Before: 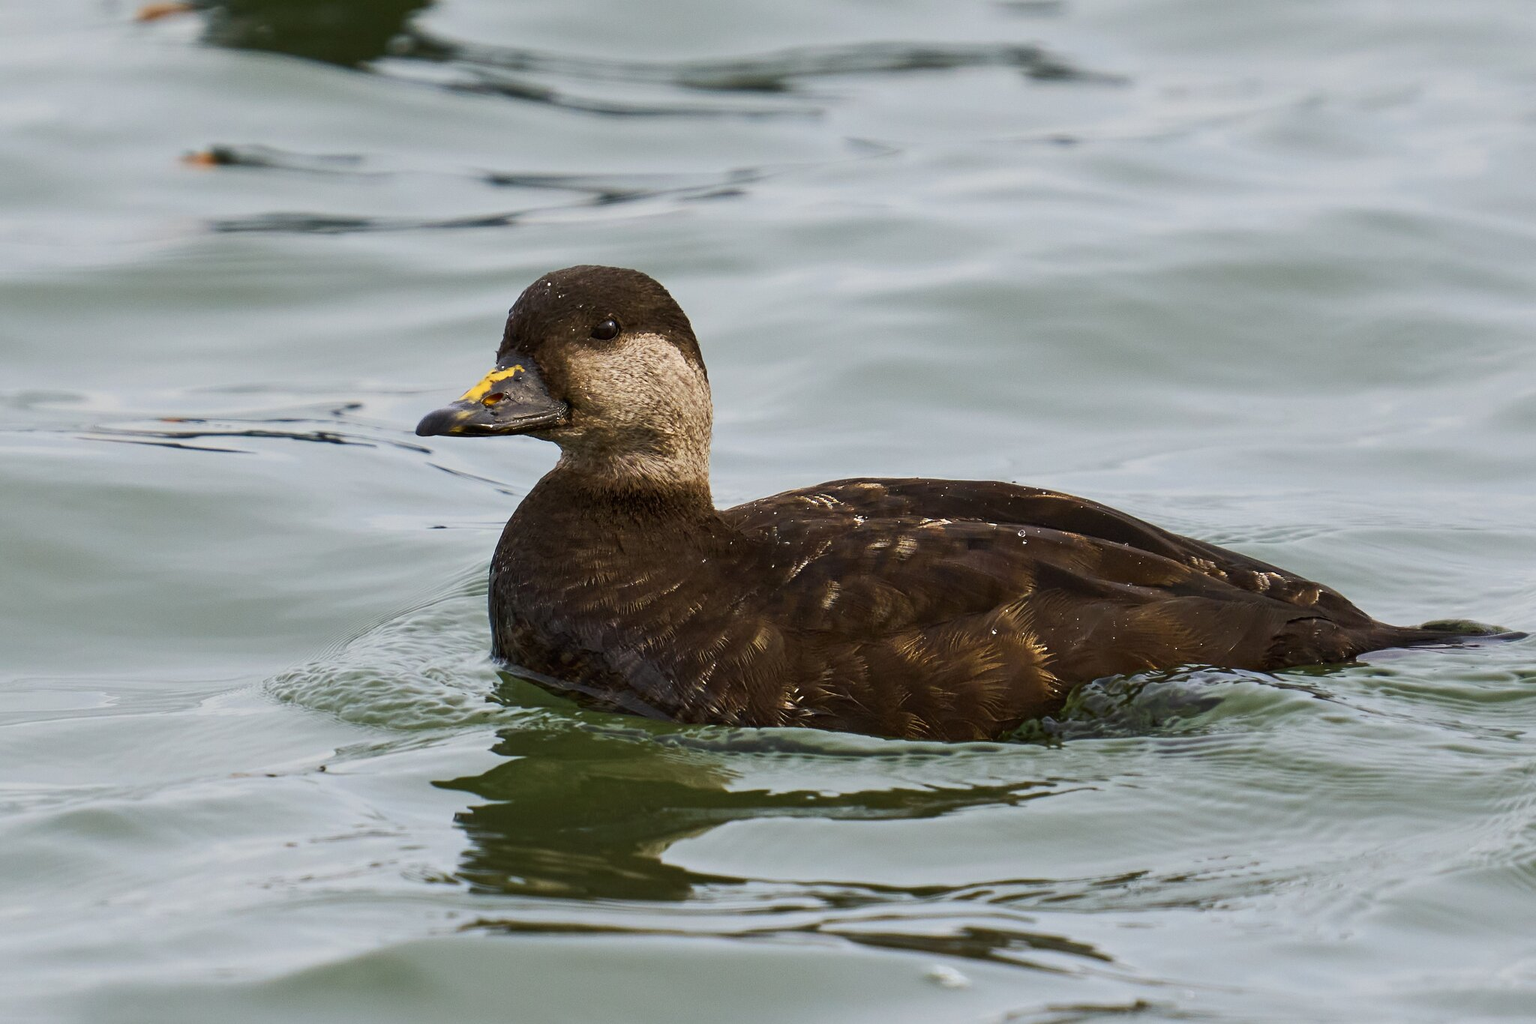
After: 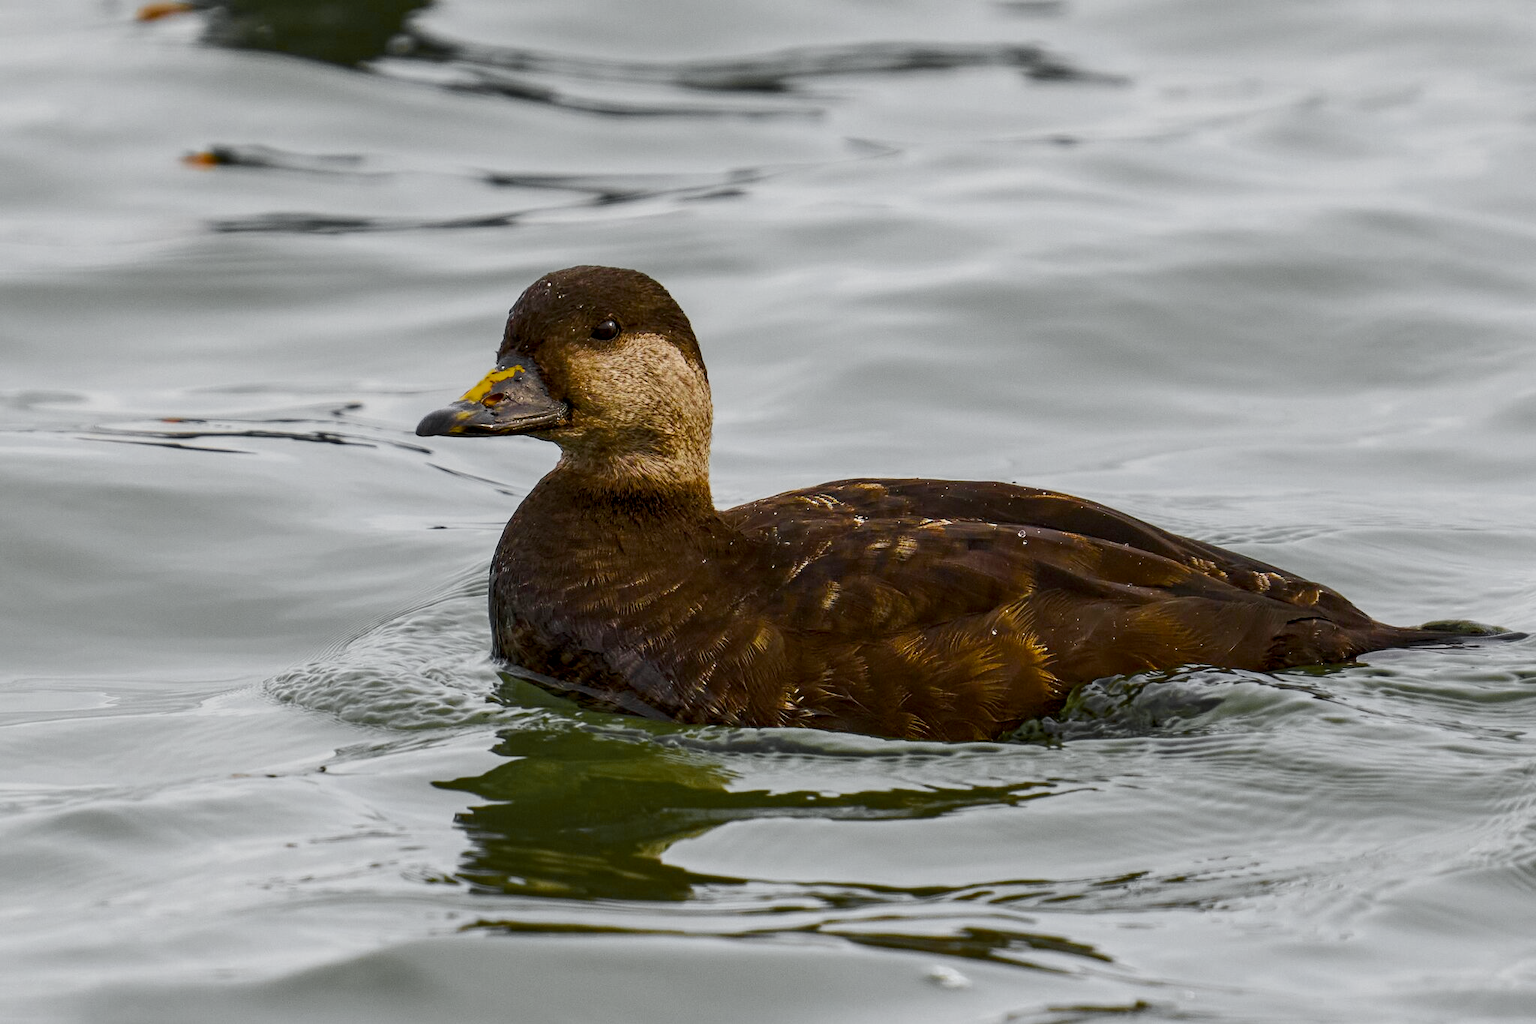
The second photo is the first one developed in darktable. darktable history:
local contrast: detail 130%
color balance rgb: linear chroma grading › global chroma 15%, perceptual saturation grading › global saturation 30%
color zones: curves: ch0 [(0.004, 0.388) (0.125, 0.392) (0.25, 0.404) (0.375, 0.5) (0.5, 0.5) (0.625, 0.5) (0.75, 0.5) (0.875, 0.5)]; ch1 [(0, 0.5) (0.125, 0.5) (0.25, 0.5) (0.375, 0.124) (0.524, 0.124) (0.645, 0.128) (0.789, 0.132) (0.914, 0.096) (0.998, 0.068)]
